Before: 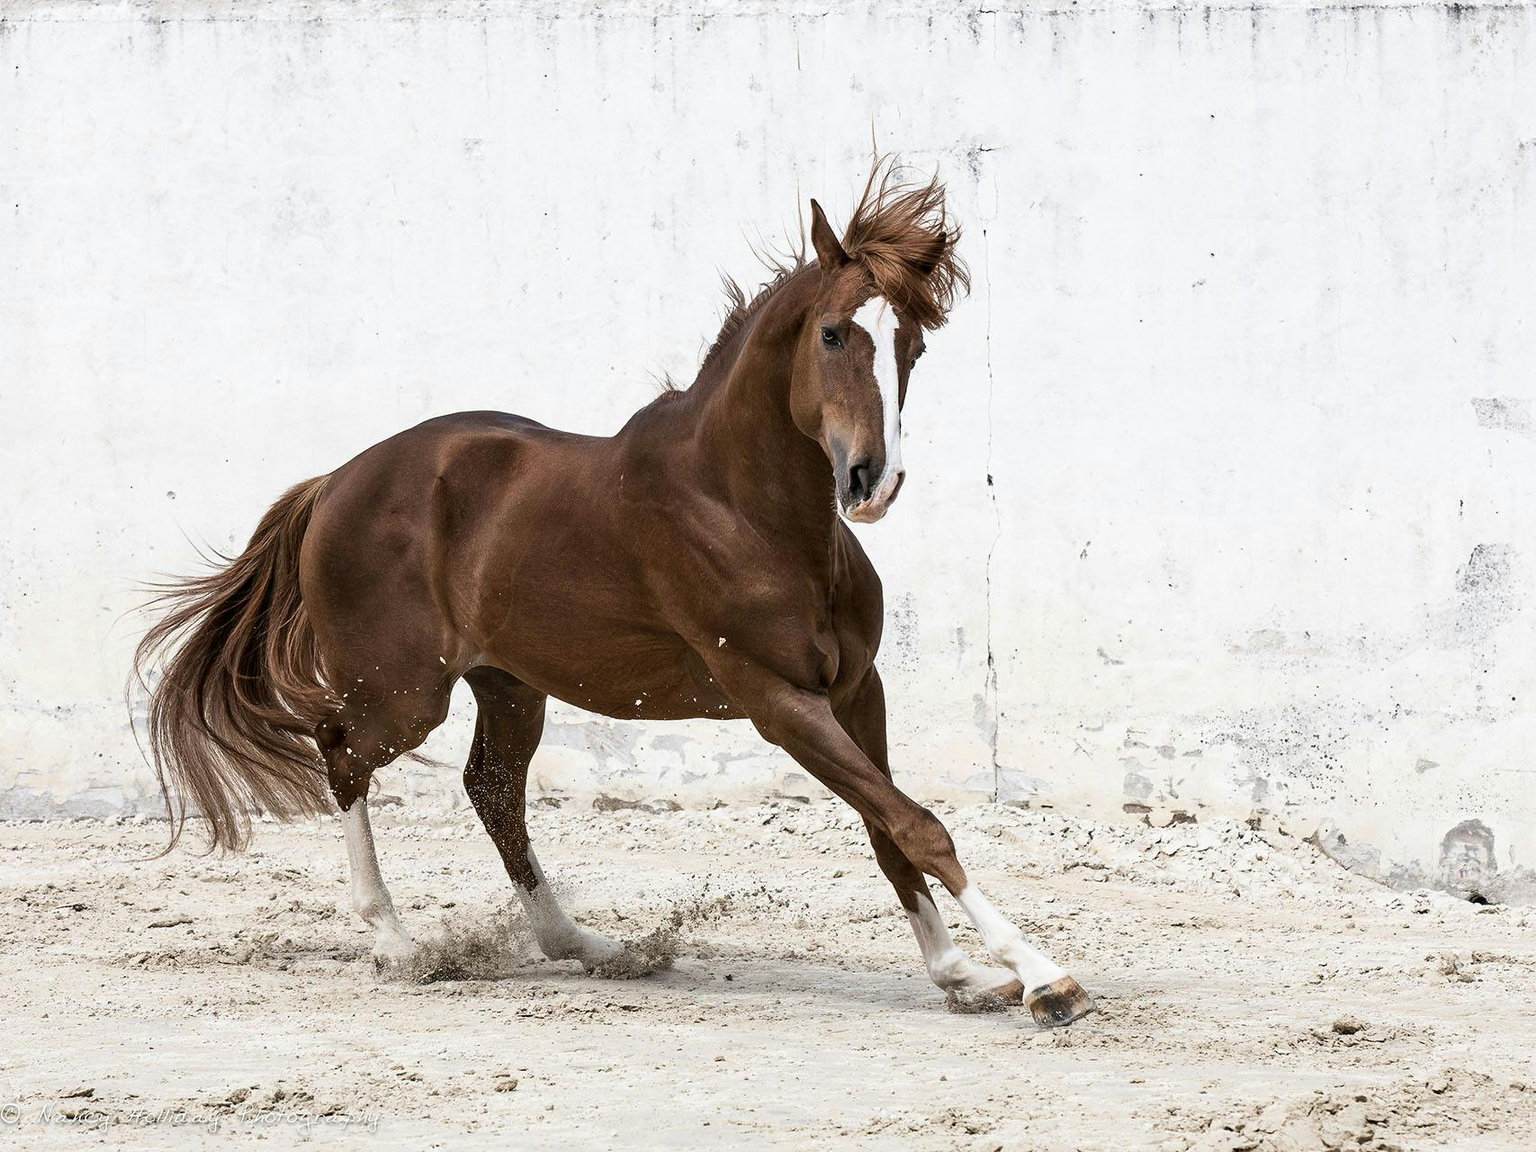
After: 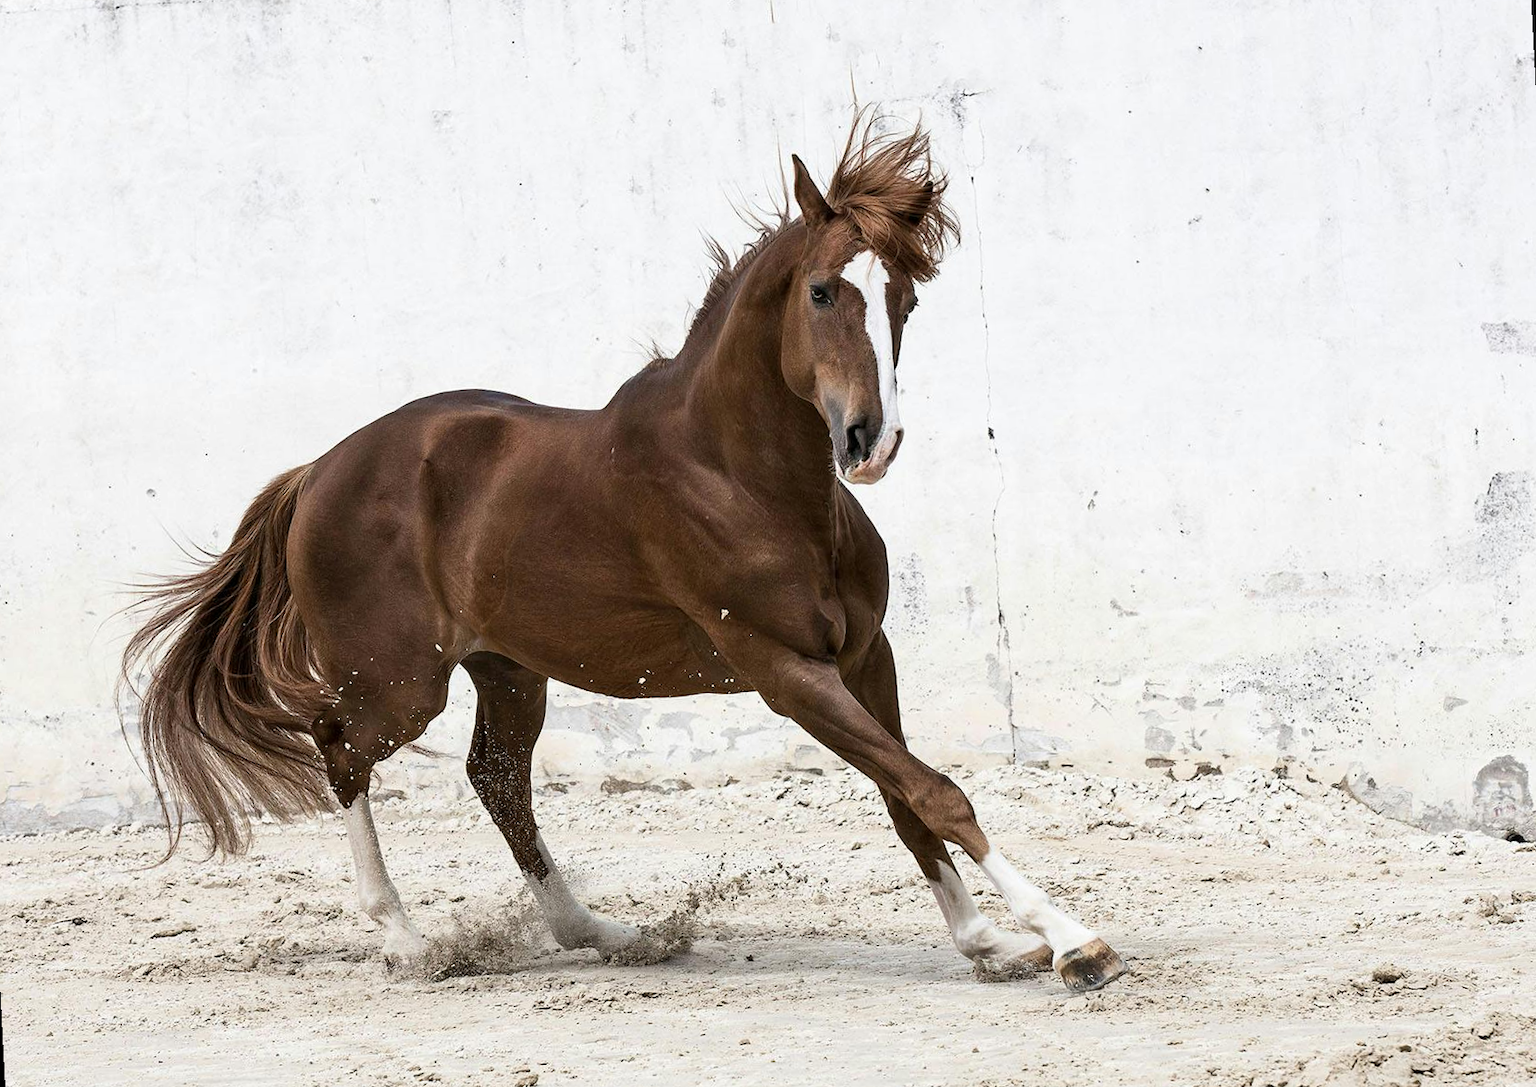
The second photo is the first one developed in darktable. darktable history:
rotate and perspective: rotation -3°, crop left 0.031, crop right 0.968, crop top 0.07, crop bottom 0.93
